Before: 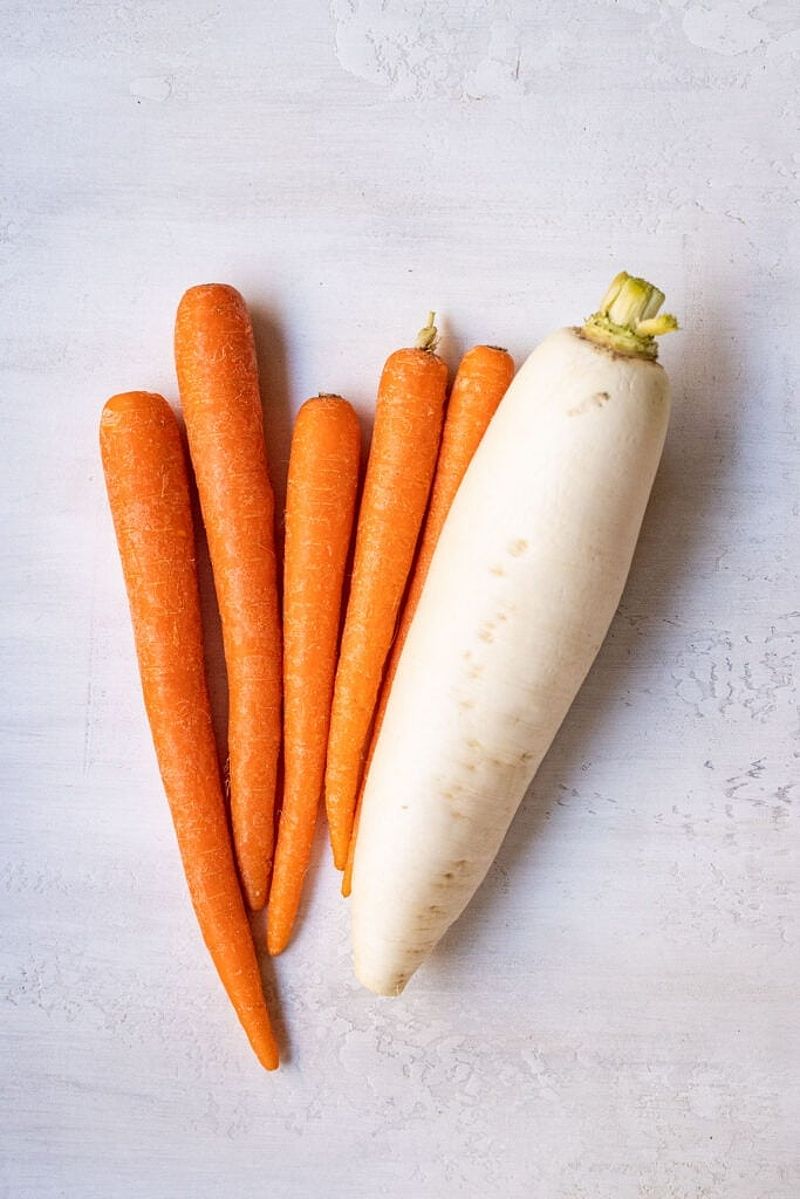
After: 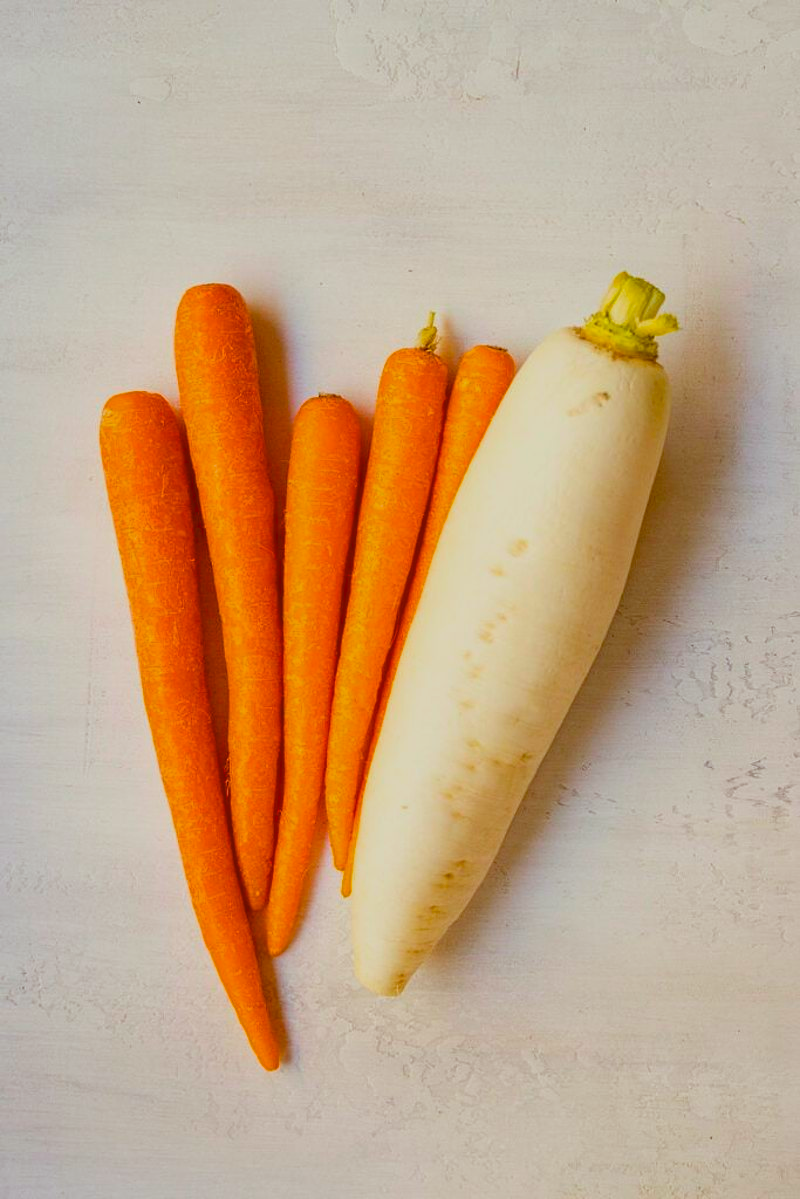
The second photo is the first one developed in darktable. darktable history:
color balance rgb: linear chroma grading › global chroma 15%, perceptual saturation grading › global saturation 30%
color correction: highlights a* -5.3, highlights b* 9.8, shadows a* 9.8, shadows b* 24.26
contrast brightness saturation: contrast -0.28
